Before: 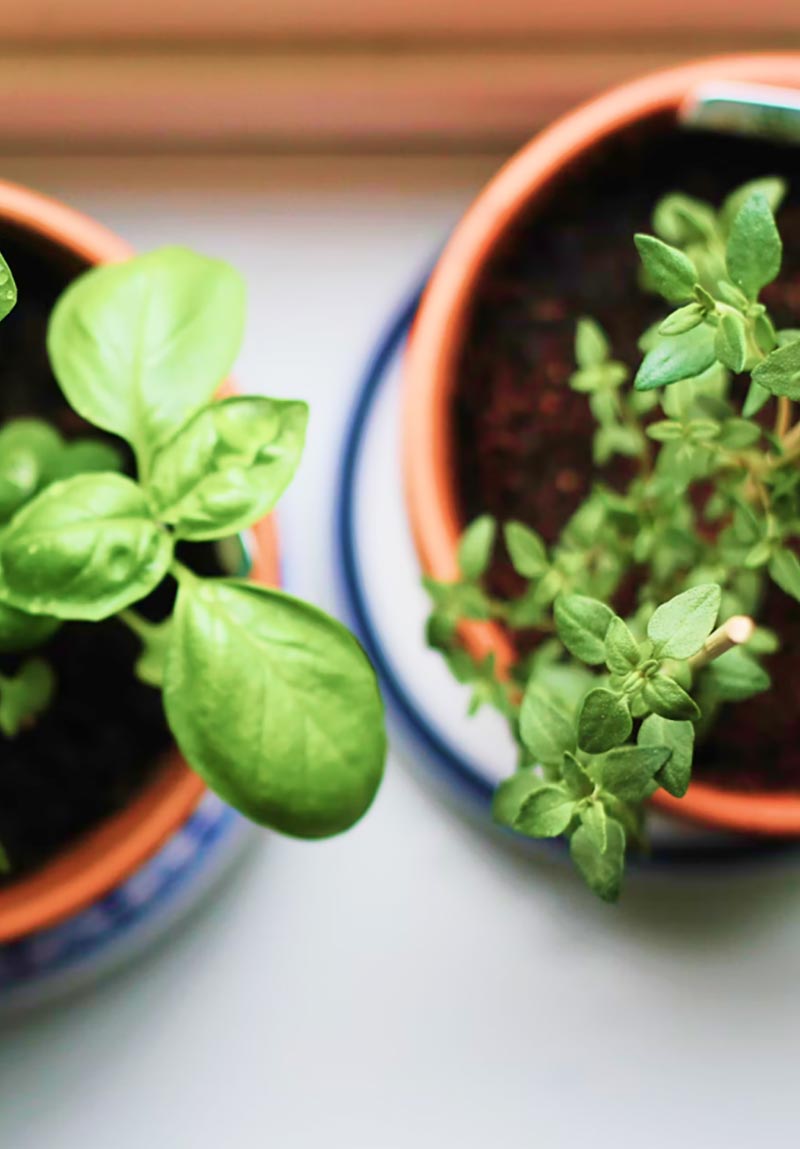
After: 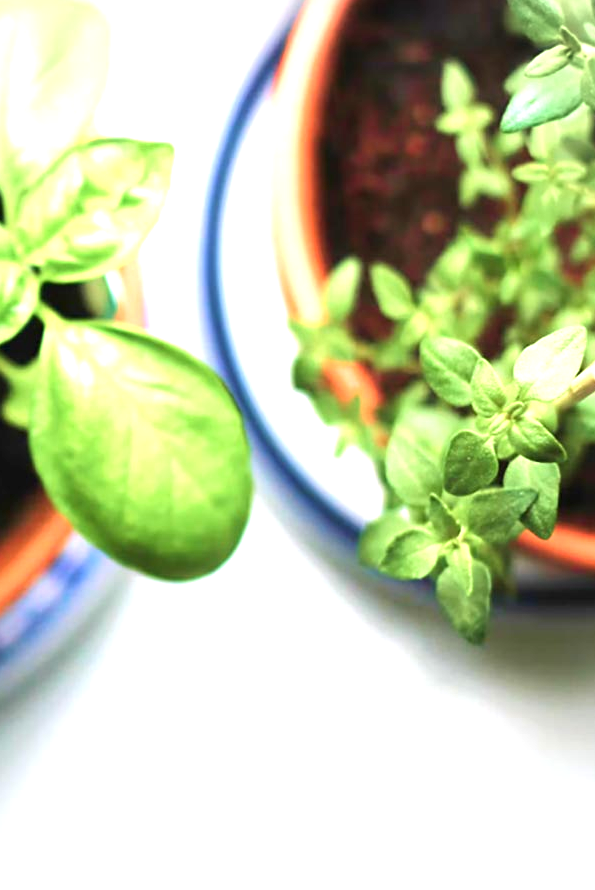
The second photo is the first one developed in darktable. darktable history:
crop: left 16.842%, top 22.535%, right 8.772%
exposure: black level correction 0, exposure 1.102 EV, compensate exposure bias true, compensate highlight preservation false
tone equalizer: on, module defaults
vignetting: fall-off start 74.56%, fall-off radius 65.53%, brightness -0.294
